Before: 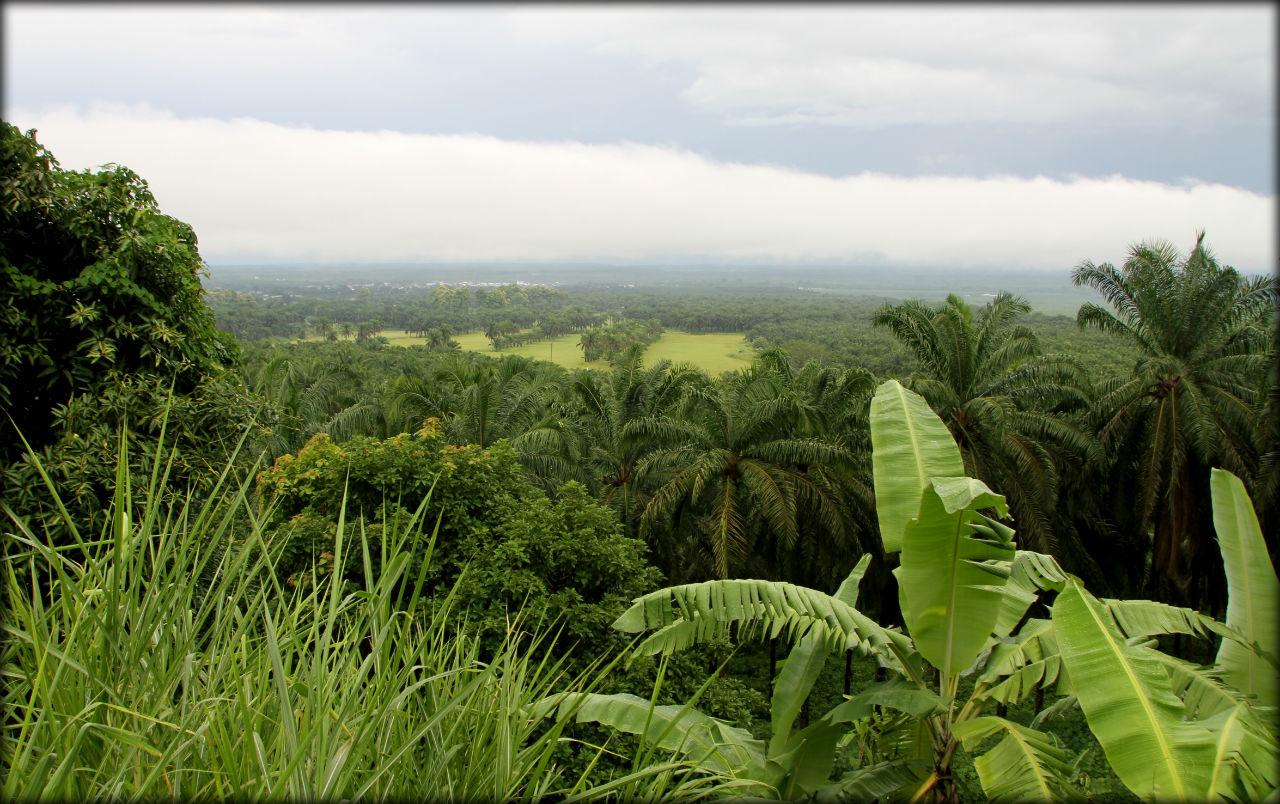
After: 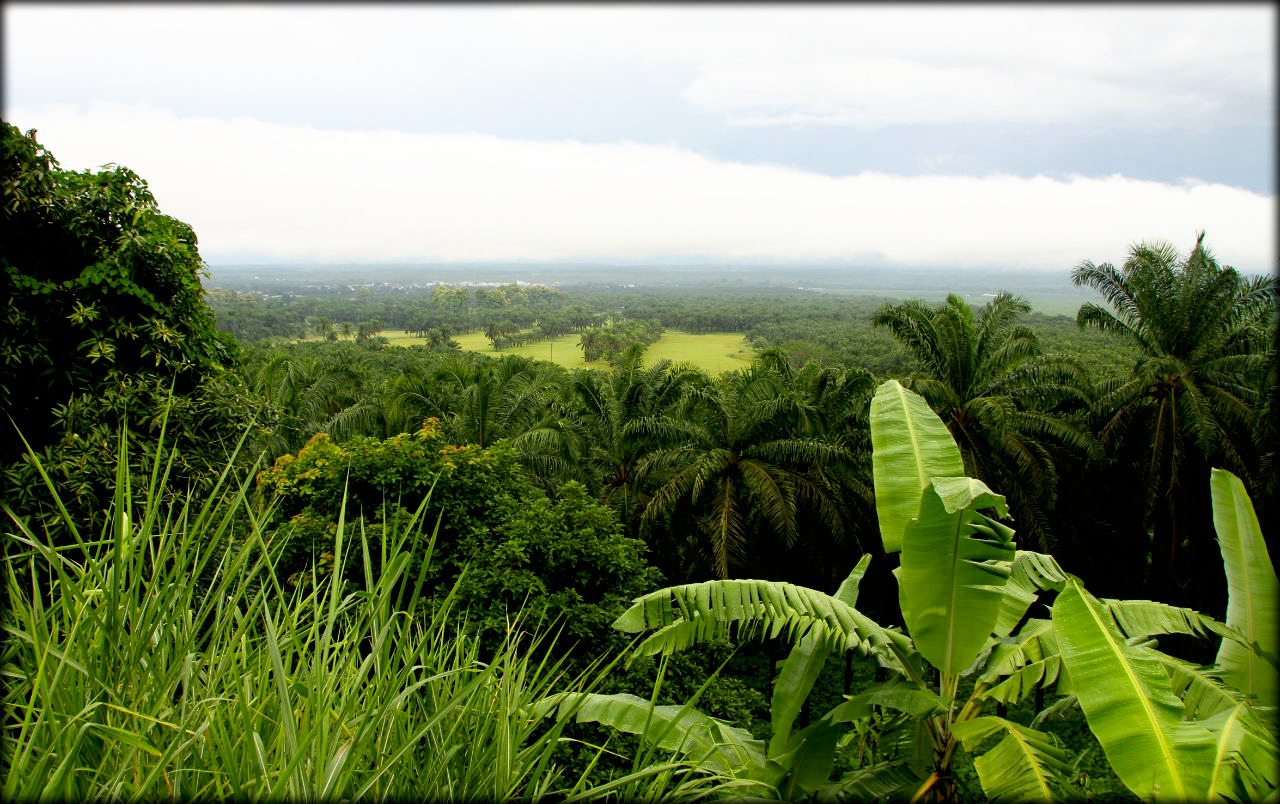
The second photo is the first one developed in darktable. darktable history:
tone curve: curves: ch0 [(0, 0) (0.003, 0) (0.011, 0.001) (0.025, 0.003) (0.044, 0.004) (0.069, 0.007) (0.1, 0.01) (0.136, 0.033) (0.177, 0.082) (0.224, 0.141) (0.277, 0.208) (0.335, 0.282) (0.399, 0.363) (0.468, 0.451) (0.543, 0.545) (0.623, 0.647) (0.709, 0.756) (0.801, 0.87) (0.898, 0.972) (1, 1)], preserve colors none
contrast equalizer: octaves 7, y [[0.5, 0.488, 0.462, 0.461, 0.491, 0.5], [0.5 ×6], [0.5 ×6], [0 ×6], [0 ×6]], mix 0.296
